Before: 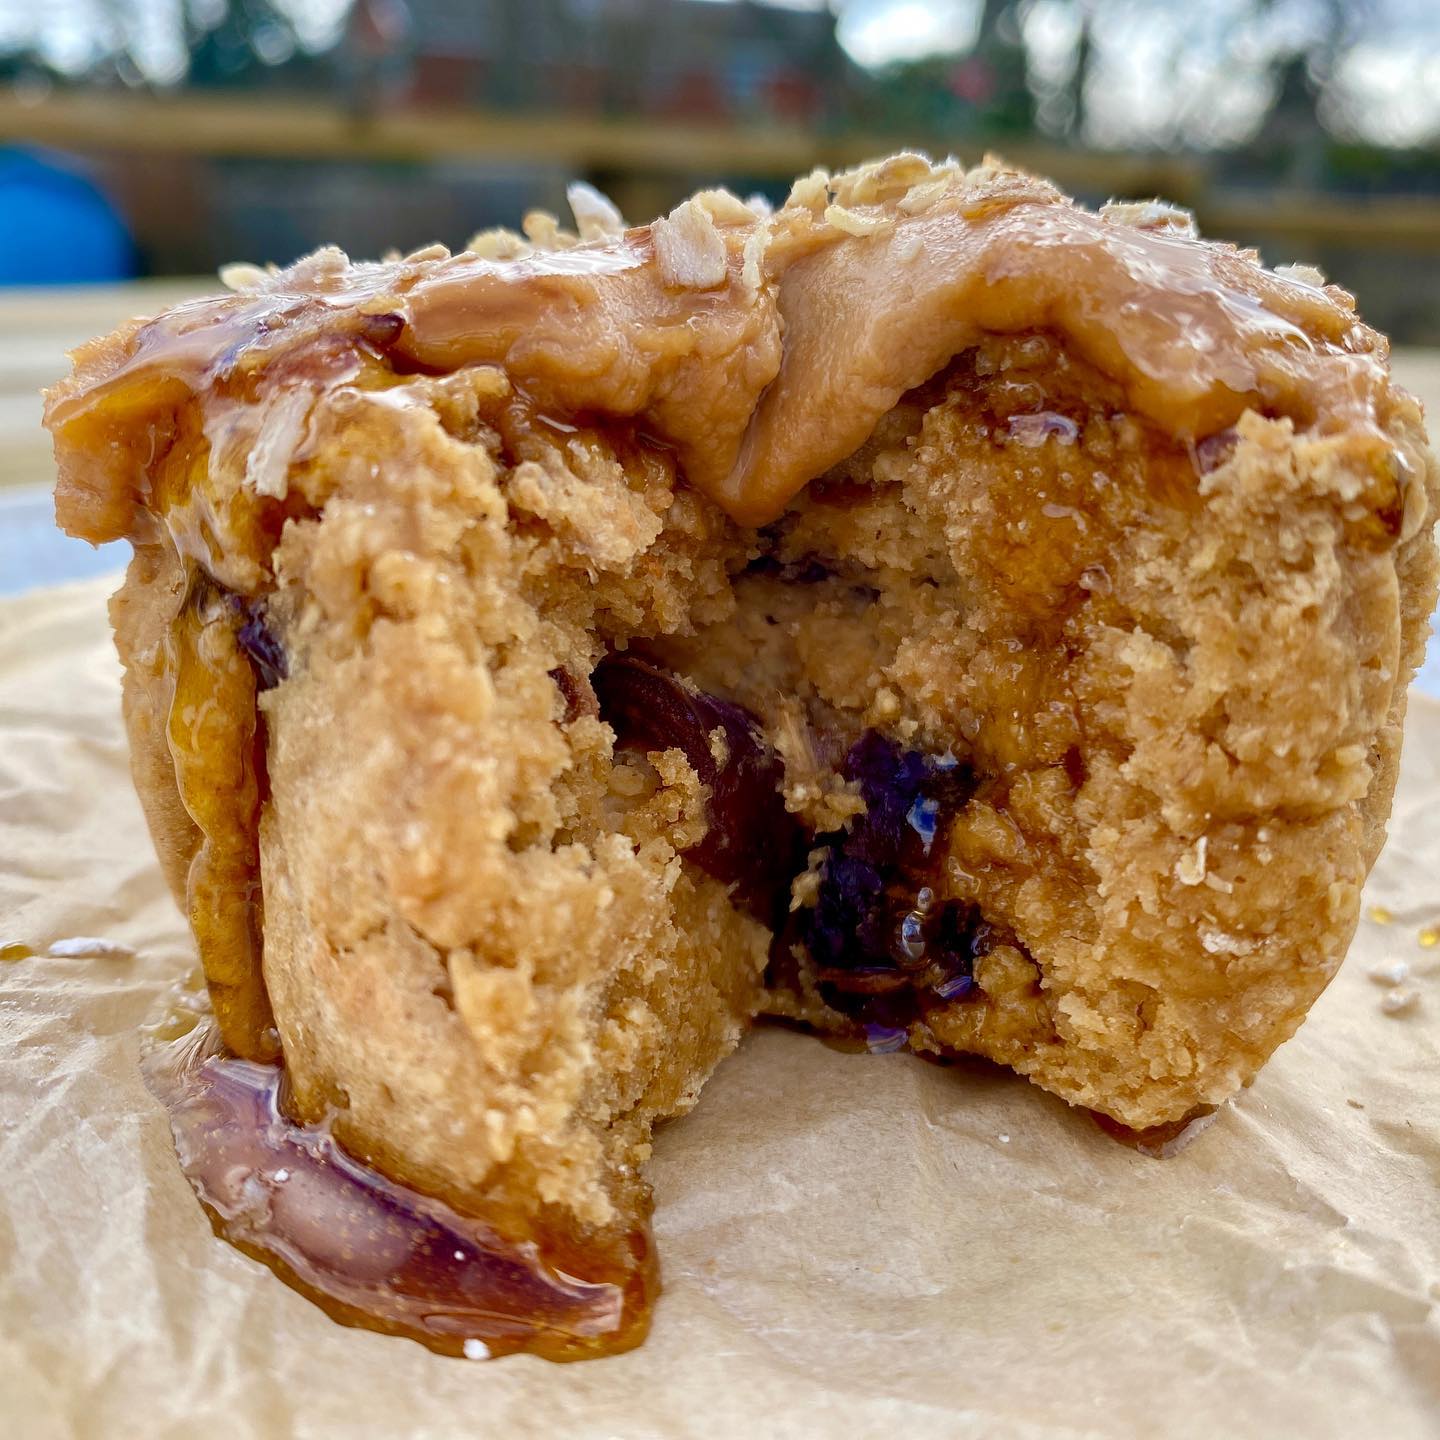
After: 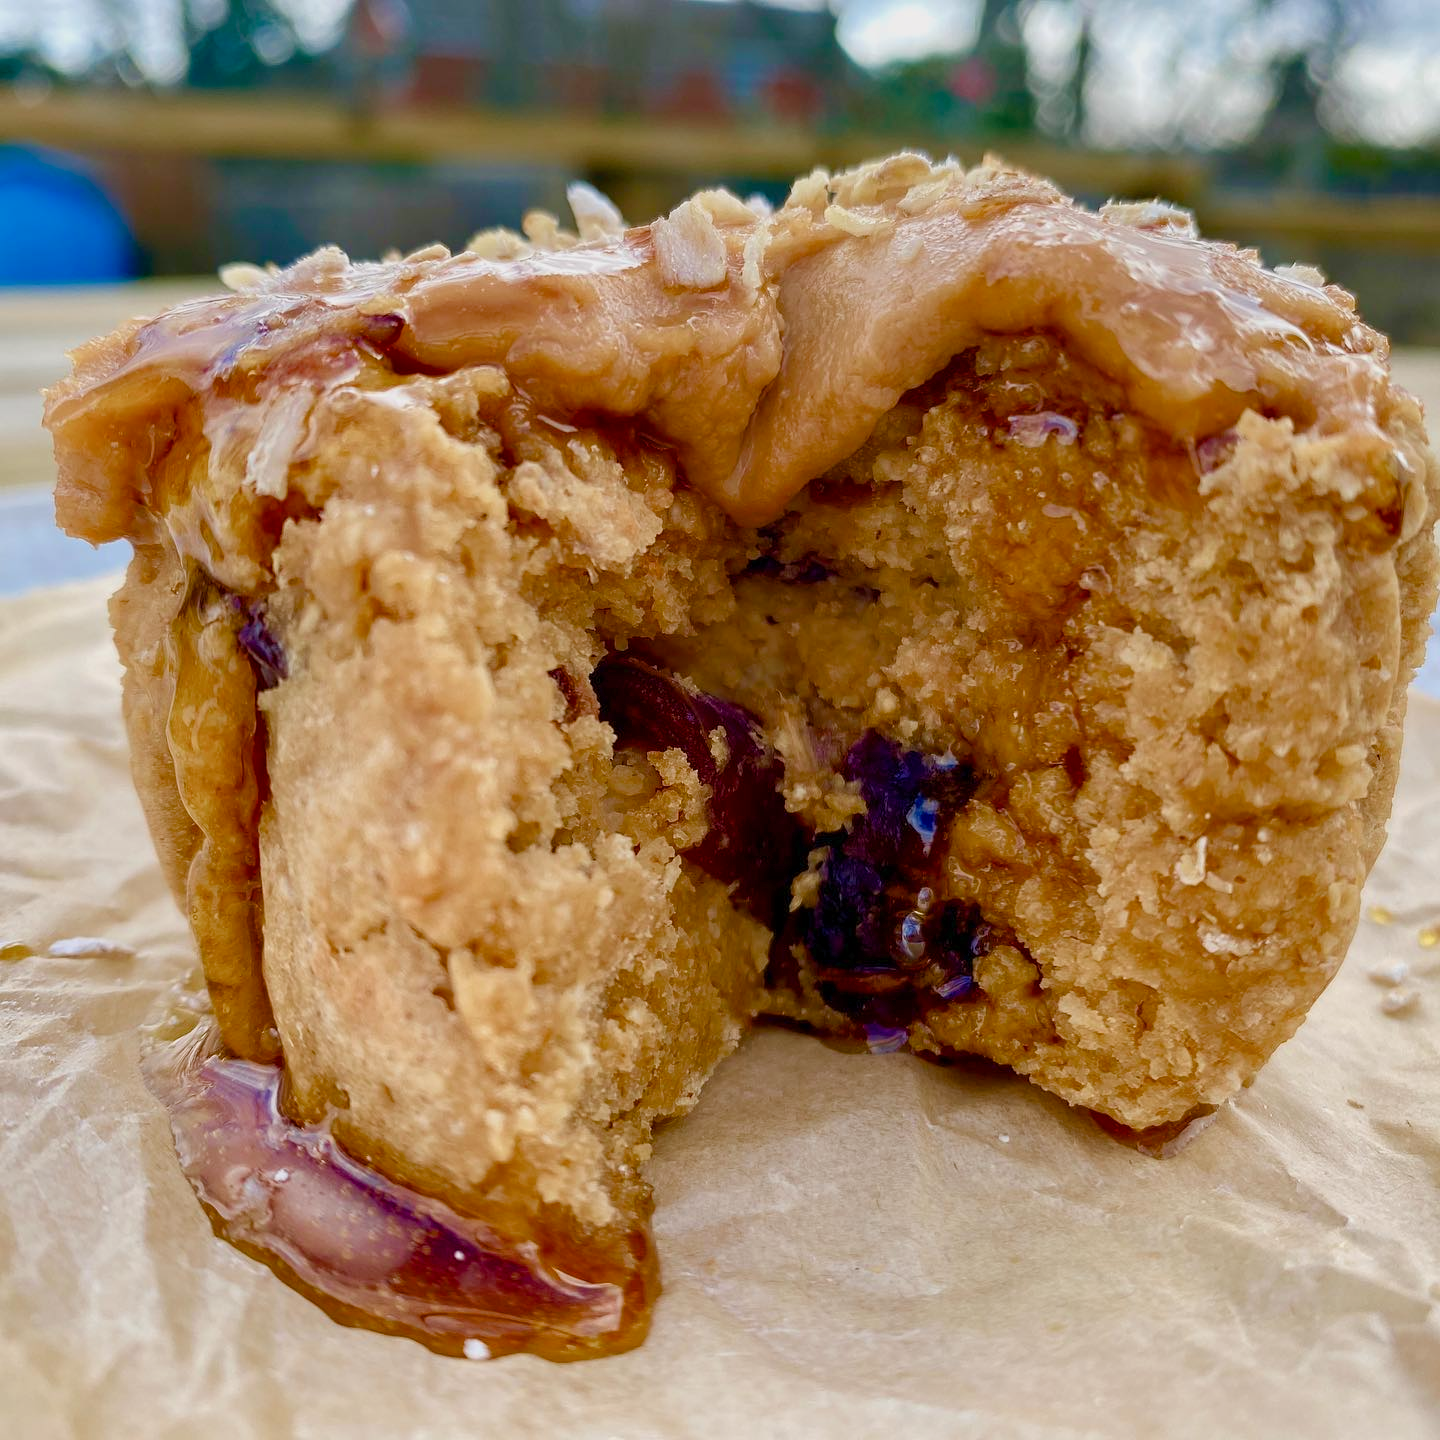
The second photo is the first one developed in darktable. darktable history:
color balance rgb: shadows lift › chroma 1%, shadows lift › hue 113°, highlights gain › chroma 0.2%, highlights gain › hue 333°, perceptual saturation grading › global saturation 20%, perceptual saturation grading › highlights -50%, perceptual saturation grading › shadows 25%, contrast -10%
exposure: compensate highlight preservation false
velvia: on, module defaults
